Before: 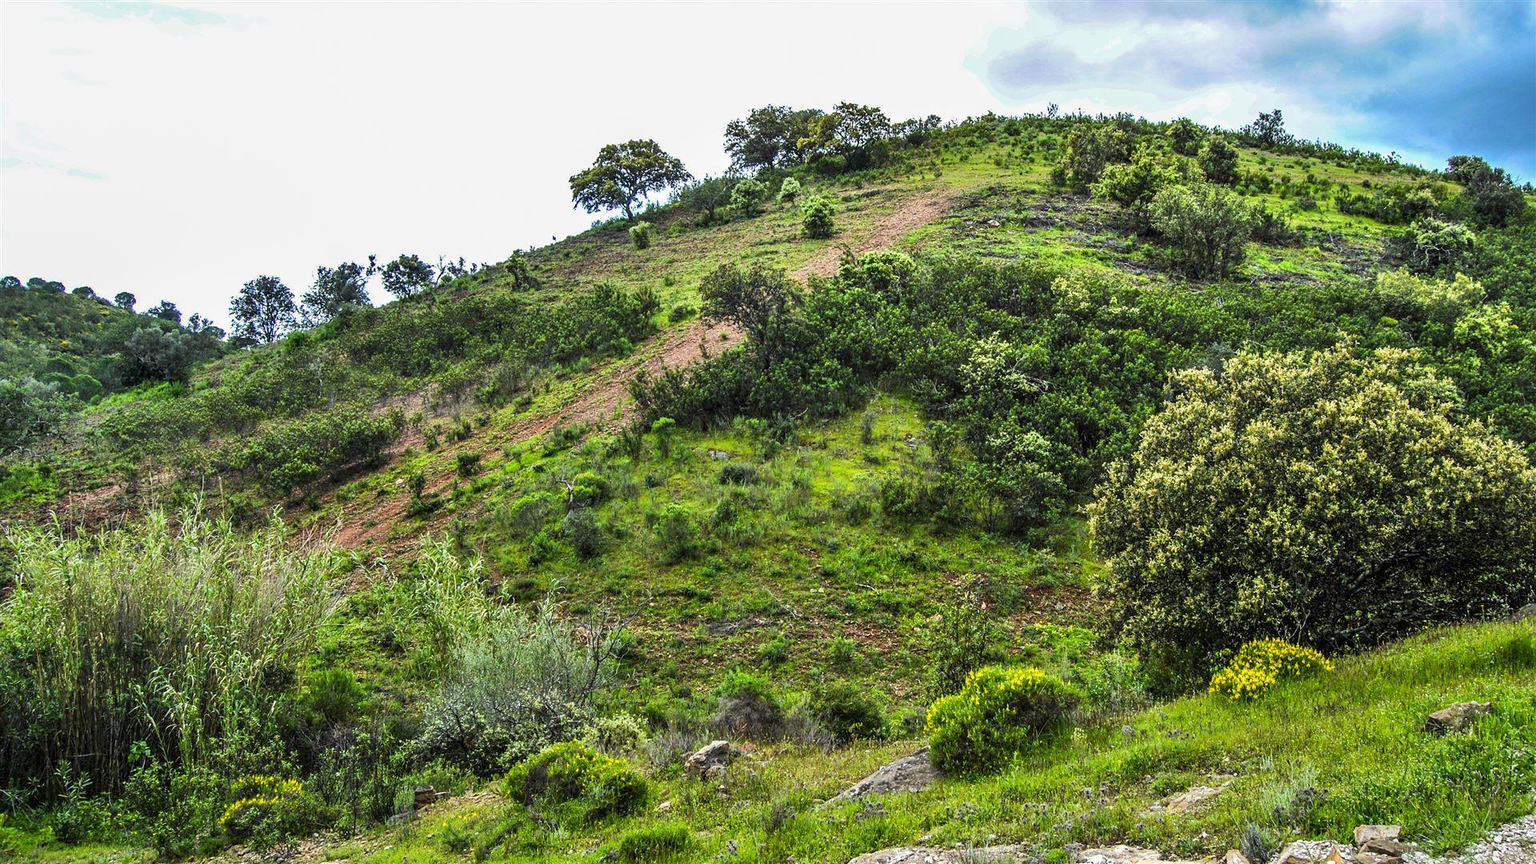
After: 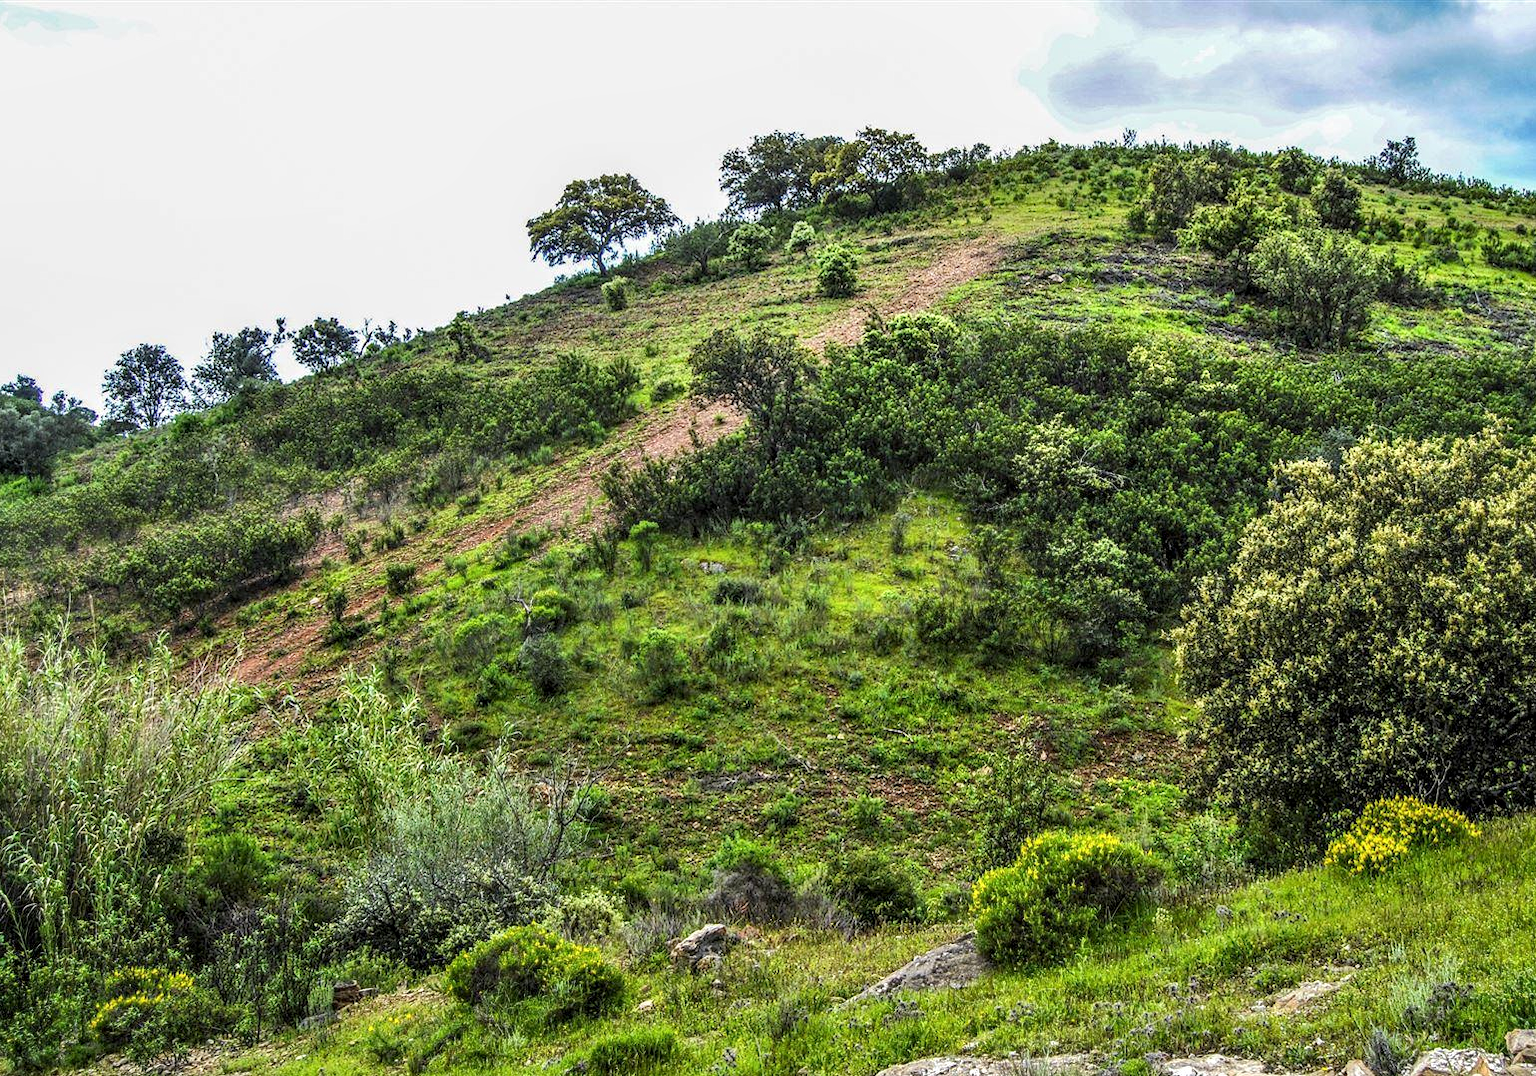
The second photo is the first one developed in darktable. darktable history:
crop and rotate: left 9.597%, right 10.195%
local contrast: on, module defaults
